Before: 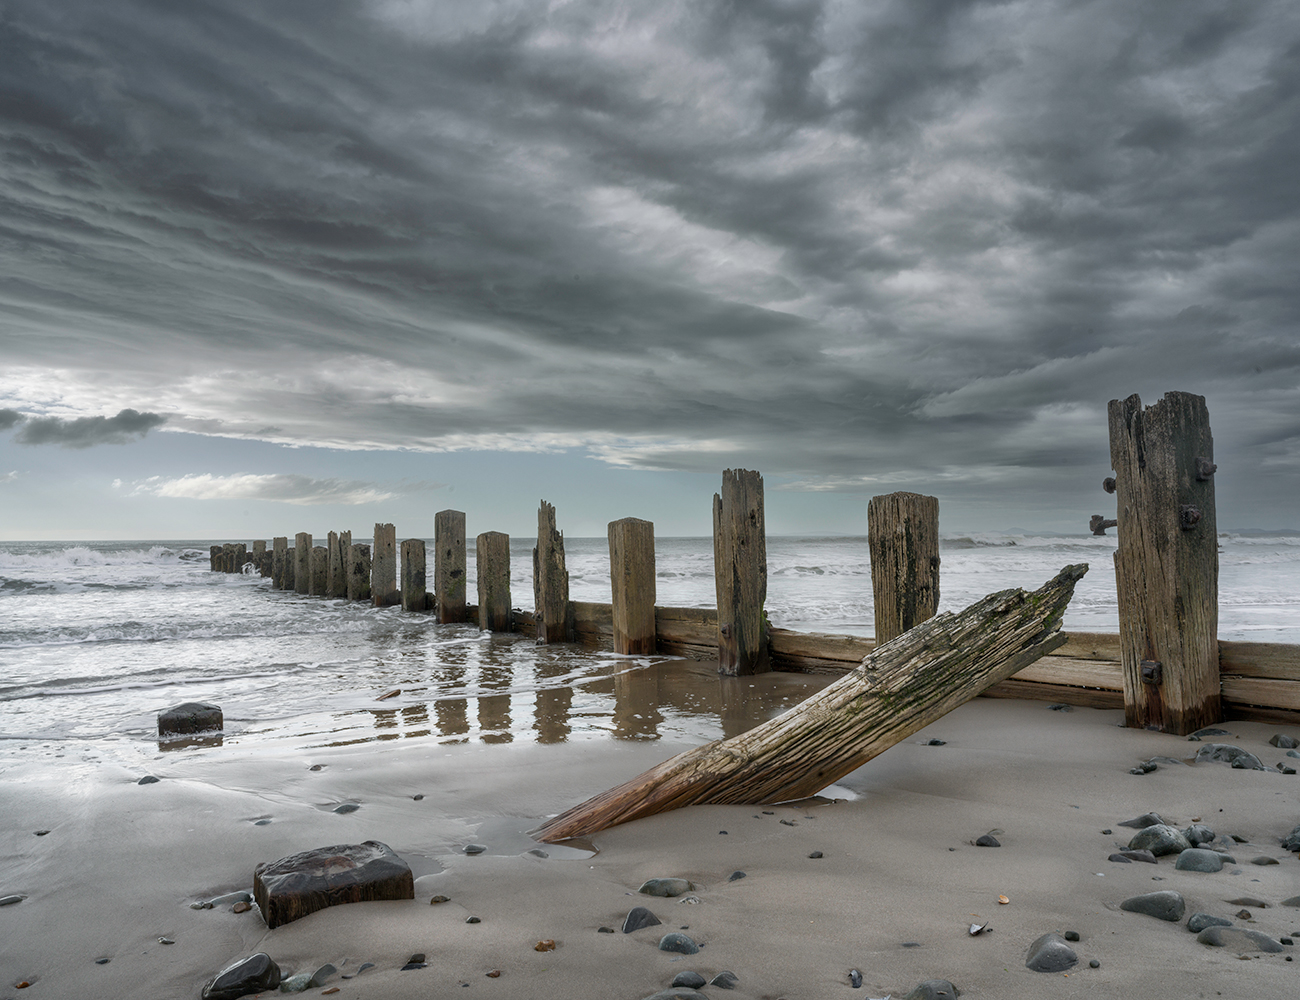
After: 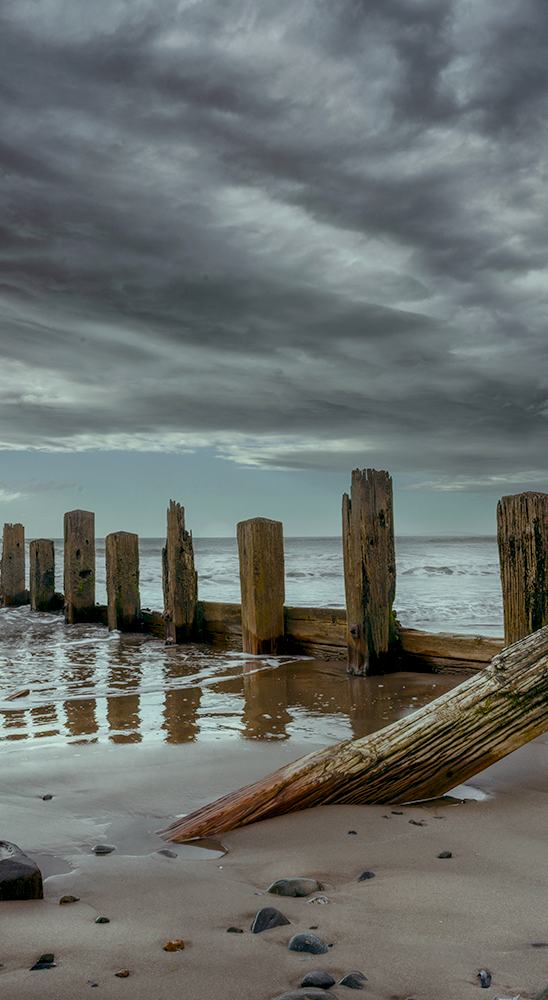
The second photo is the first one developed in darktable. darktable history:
crop: left 28.583%, right 29.231%
color balance rgb: shadows lift › luminance -7.7%, shadows lift › chroma 2.13%, shadows lift › hue 165.27°, power › luminance -7.77%, power › chroma 1.34%, power › hue 330.55°, highlights gain › luminance -33.33%, highlights gain › chroma 5.68%, highlights gain › hue 217.2°, global offset › luminance -0.33%, global offset › chroma 0.11%, global offset › hue 165.27°, perceptual saturation grading › global saturation 27.72%, perceptual saturation grading › highlights -25%, perceptual saturation grading › mid-tones 25%, perceptual saturation grading › shadows 50%
exposure: exposure 0.161 EV, compensate highlight preservation false
local contrast: on, module defaults
color correction: highlights a* 17.88, highlights b* 18.79
